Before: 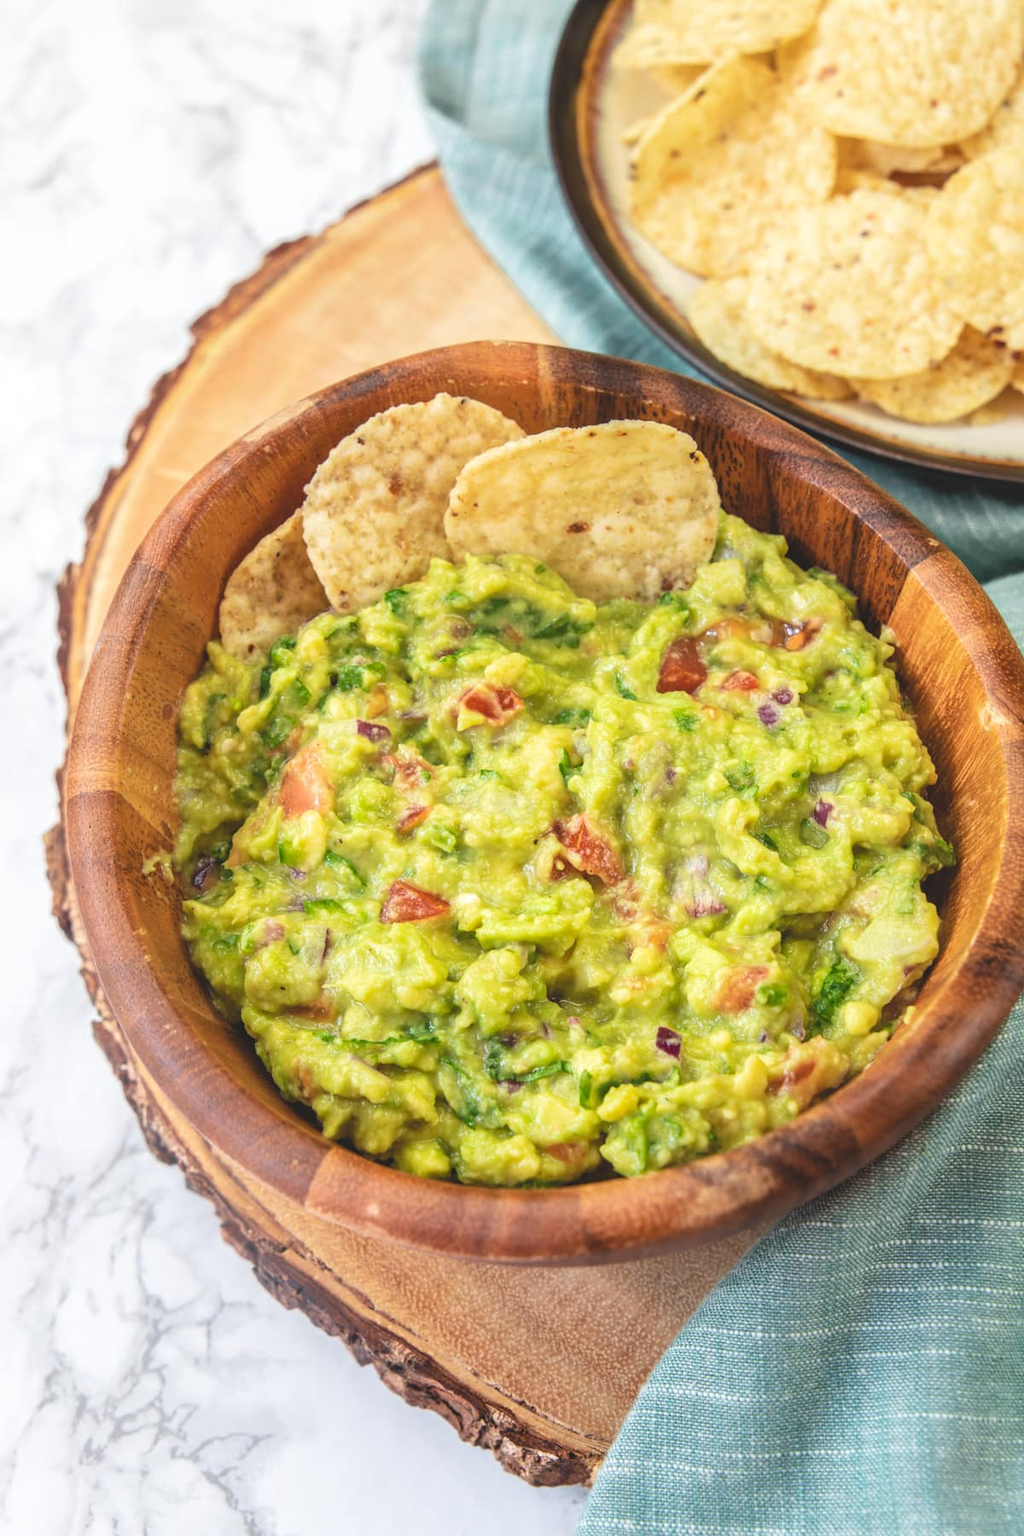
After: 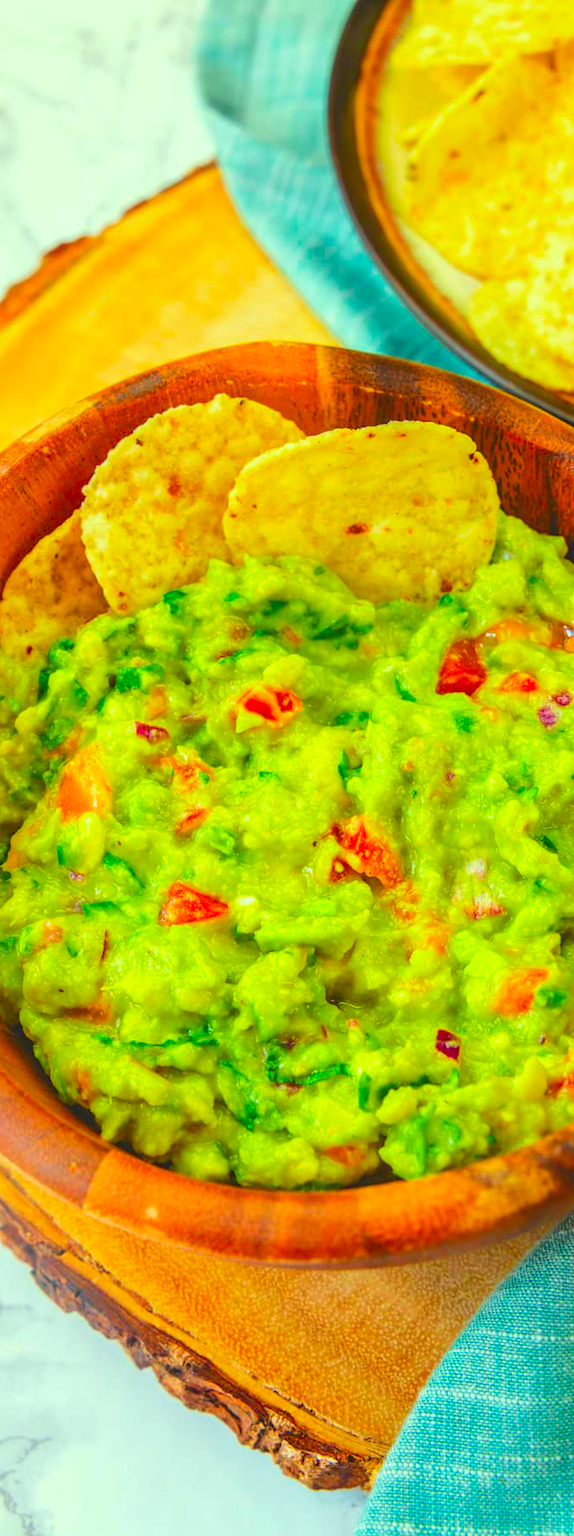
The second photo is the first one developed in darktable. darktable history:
crop: left 21.674%, right 22.086%
color correction: highlights a* -10.77, highlights b* 9.8, saturation 1.72
color balance rgb: perceptual saturation grading › global saturation 25%, perceptual brilliance grading › mid-tones 10%, perceptual brilliance grading › shadows 15%, global vibrance 20%
